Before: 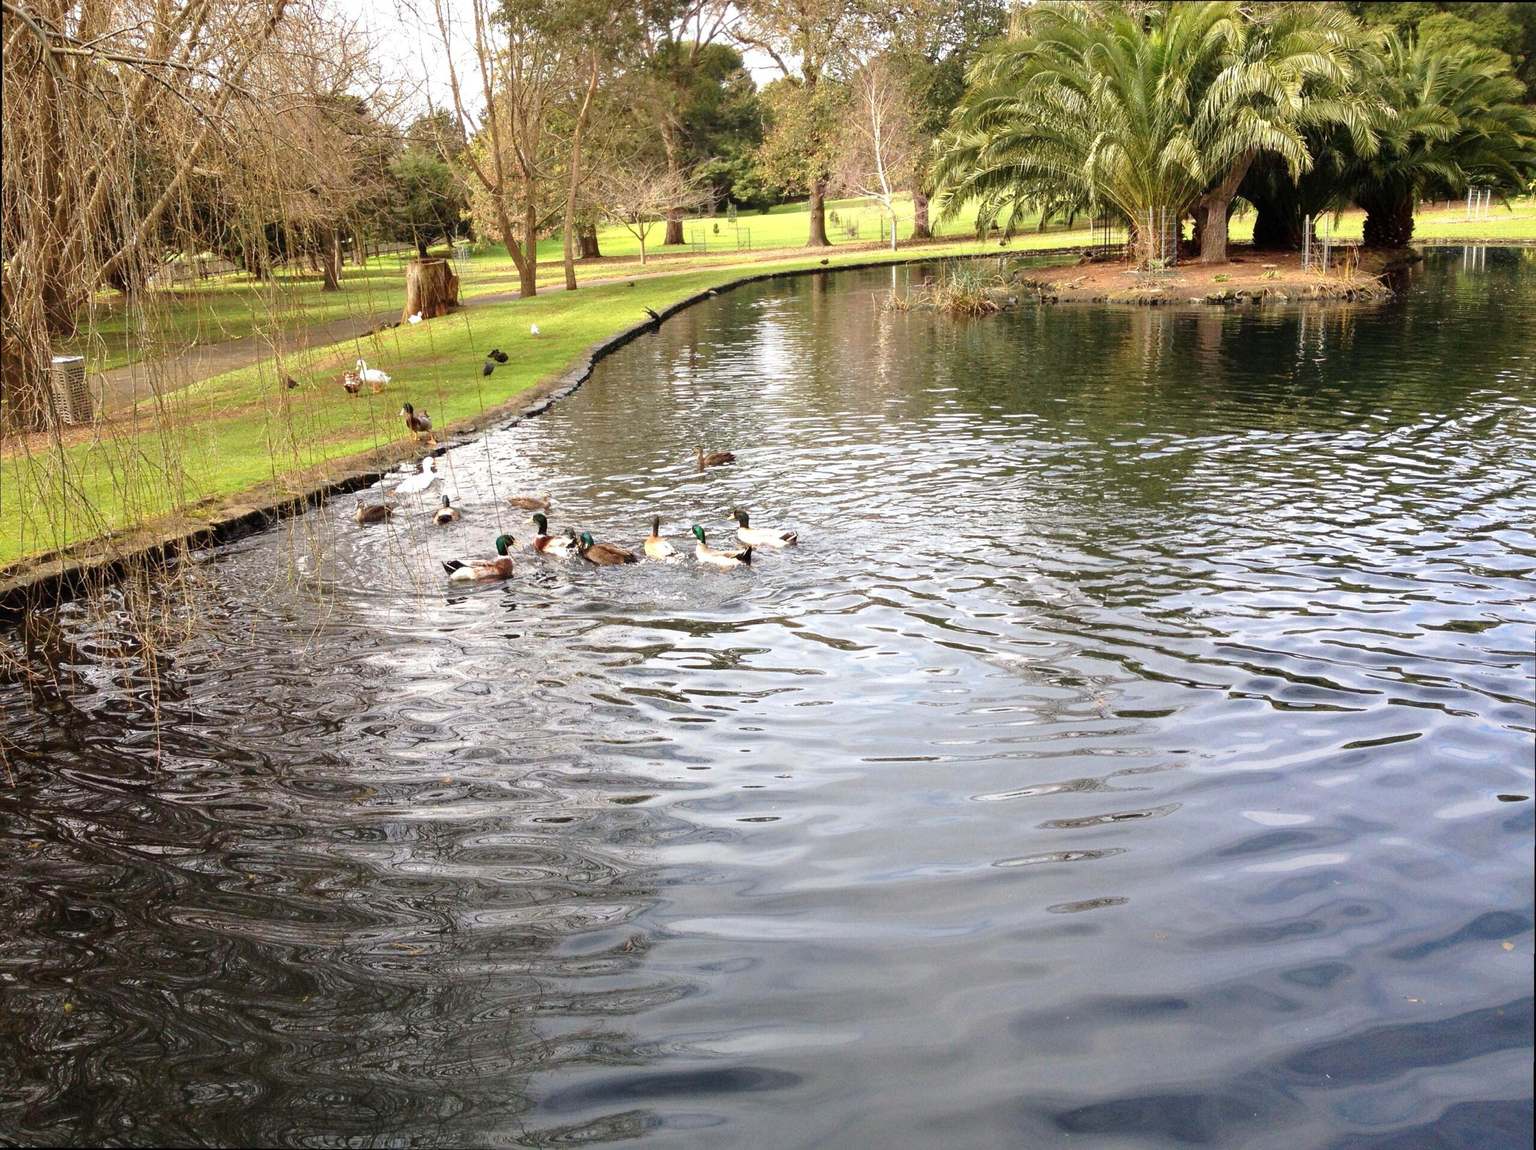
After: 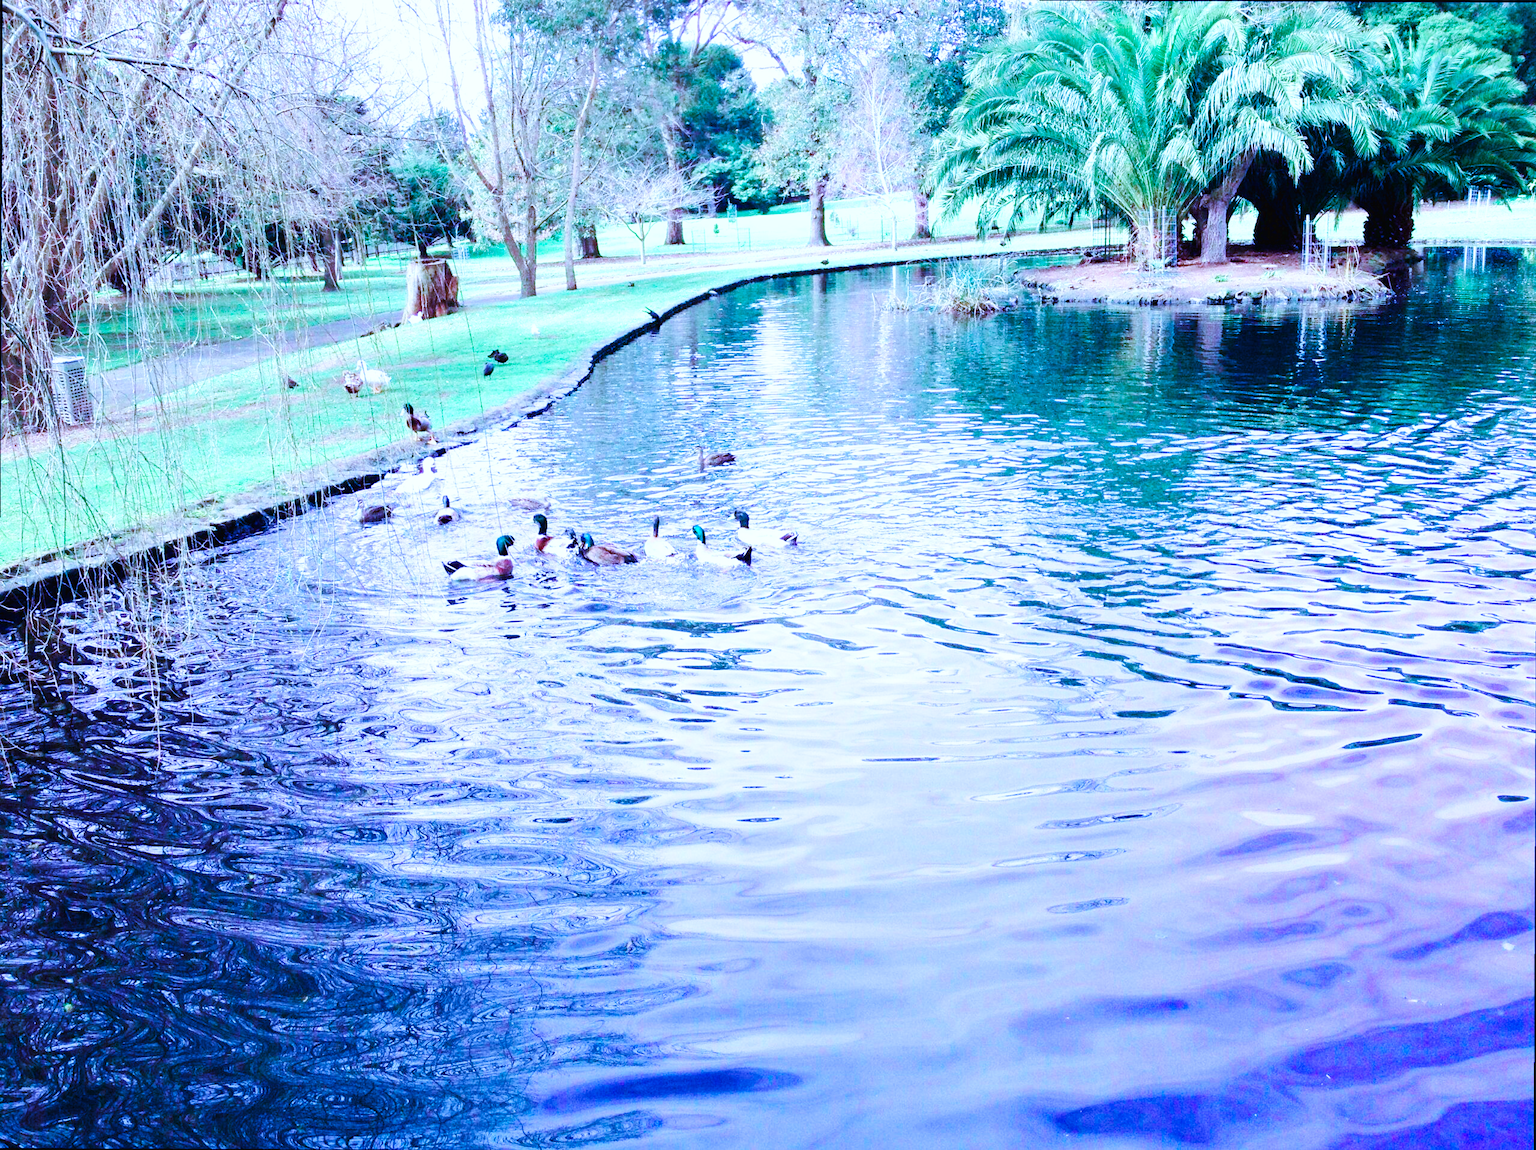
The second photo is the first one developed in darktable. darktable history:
base curve: curves: ch0 [(0, 0.003) (0.001, 0.002) (0.006, 0.004) (0.02, 0.022) (0.048, 0.086) (0.094, 0.234) (0.162, 0.431) (0.258, 0.629) (0.385, 0.8) (0.548, 0.918) (0.751, 0.988) (1, 1)], preserve colors none
color calibration: output R [0.948, 0.091, -0.04, 0], output G [-0.3, 1.384, -0.085, 0], output B [-0.108, 0.061, 1.08, 0], illuminant as shot in camera, x 0.484, y 0.43, temperature 2405.29 K
